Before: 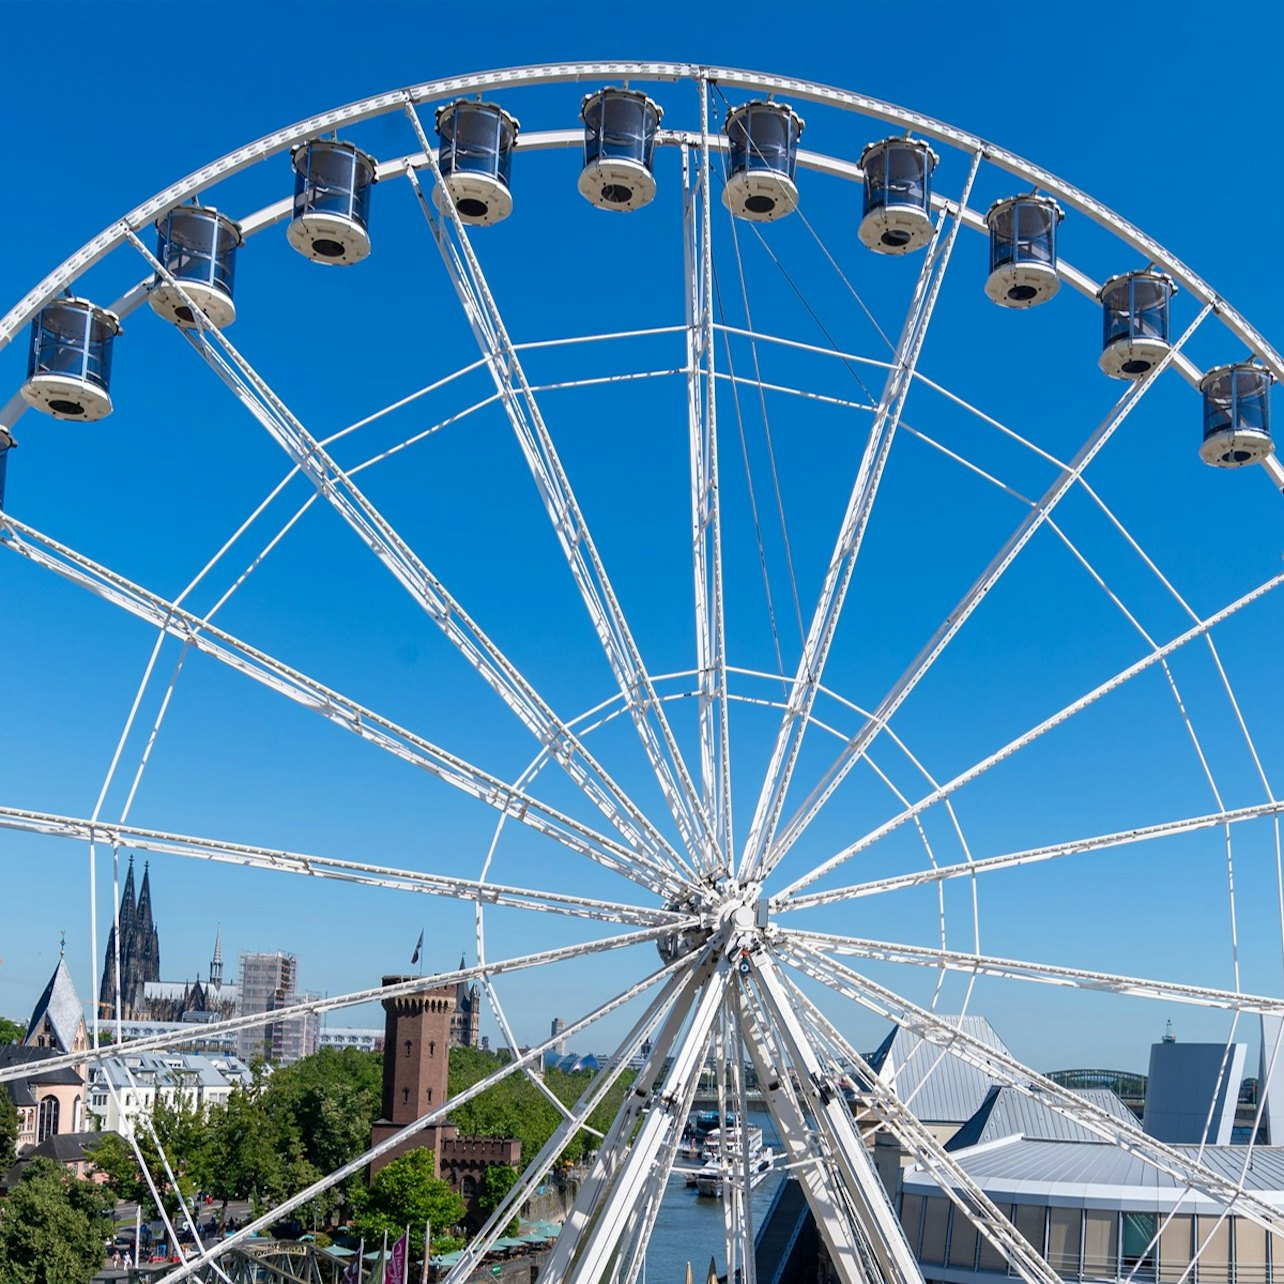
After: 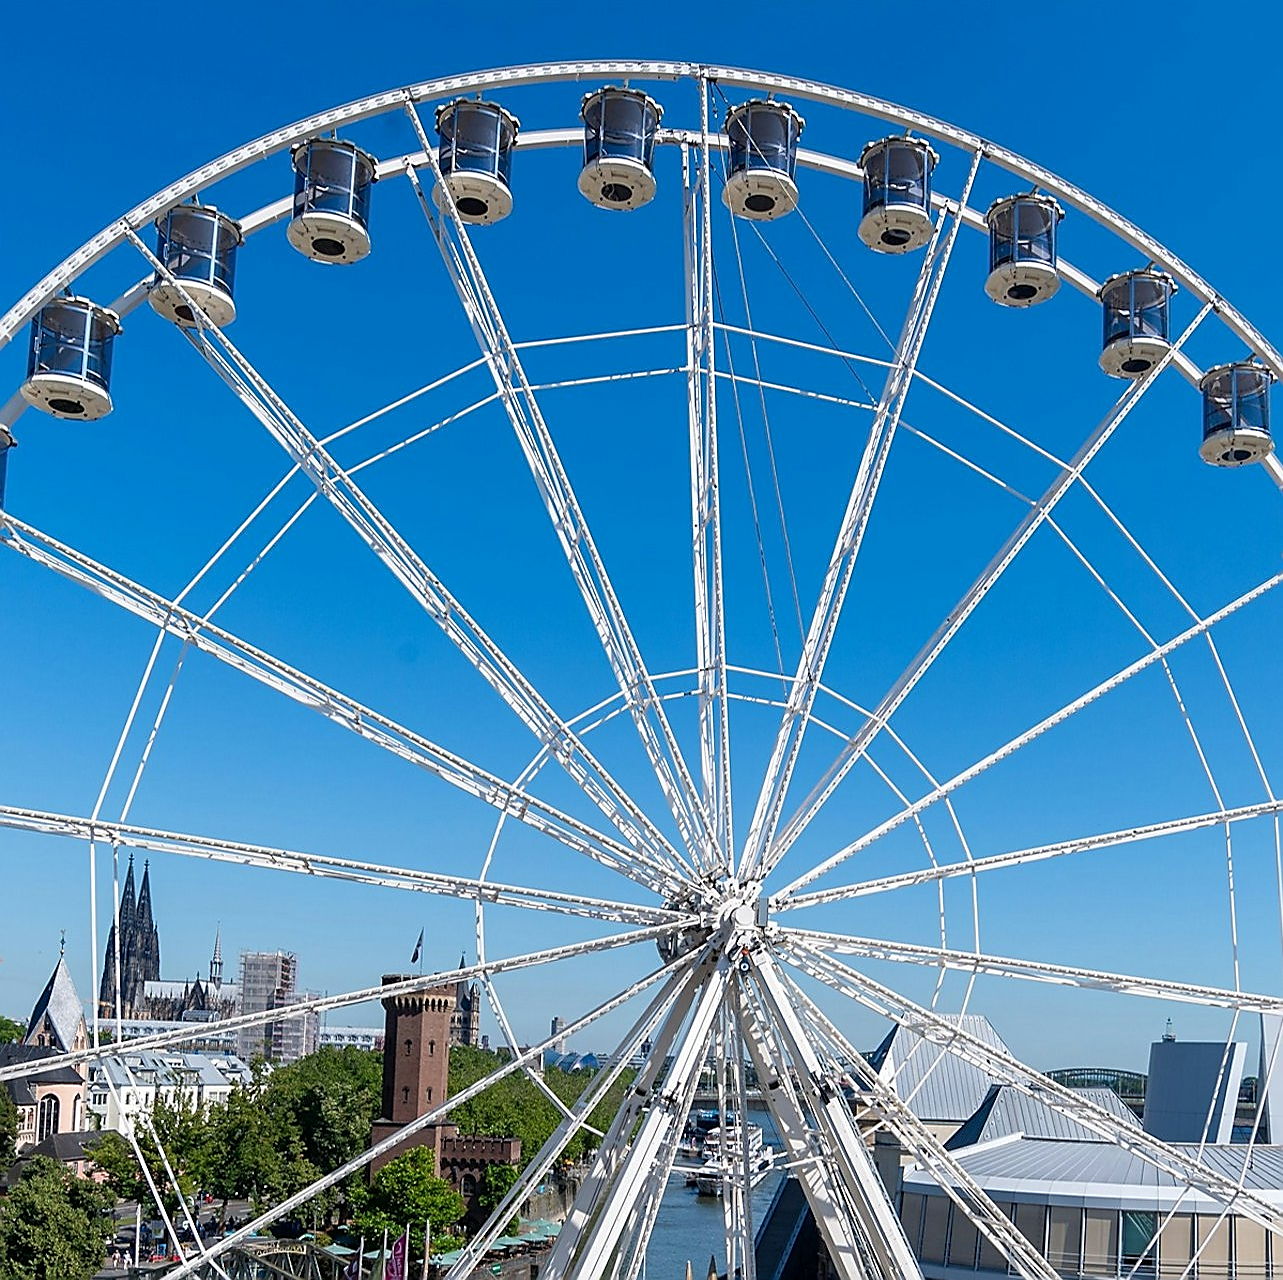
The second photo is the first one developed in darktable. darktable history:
crop: top 0.089%, bottom 0.174%
sharpen: radius 1.422, amount 1.252, threshold 0.772
